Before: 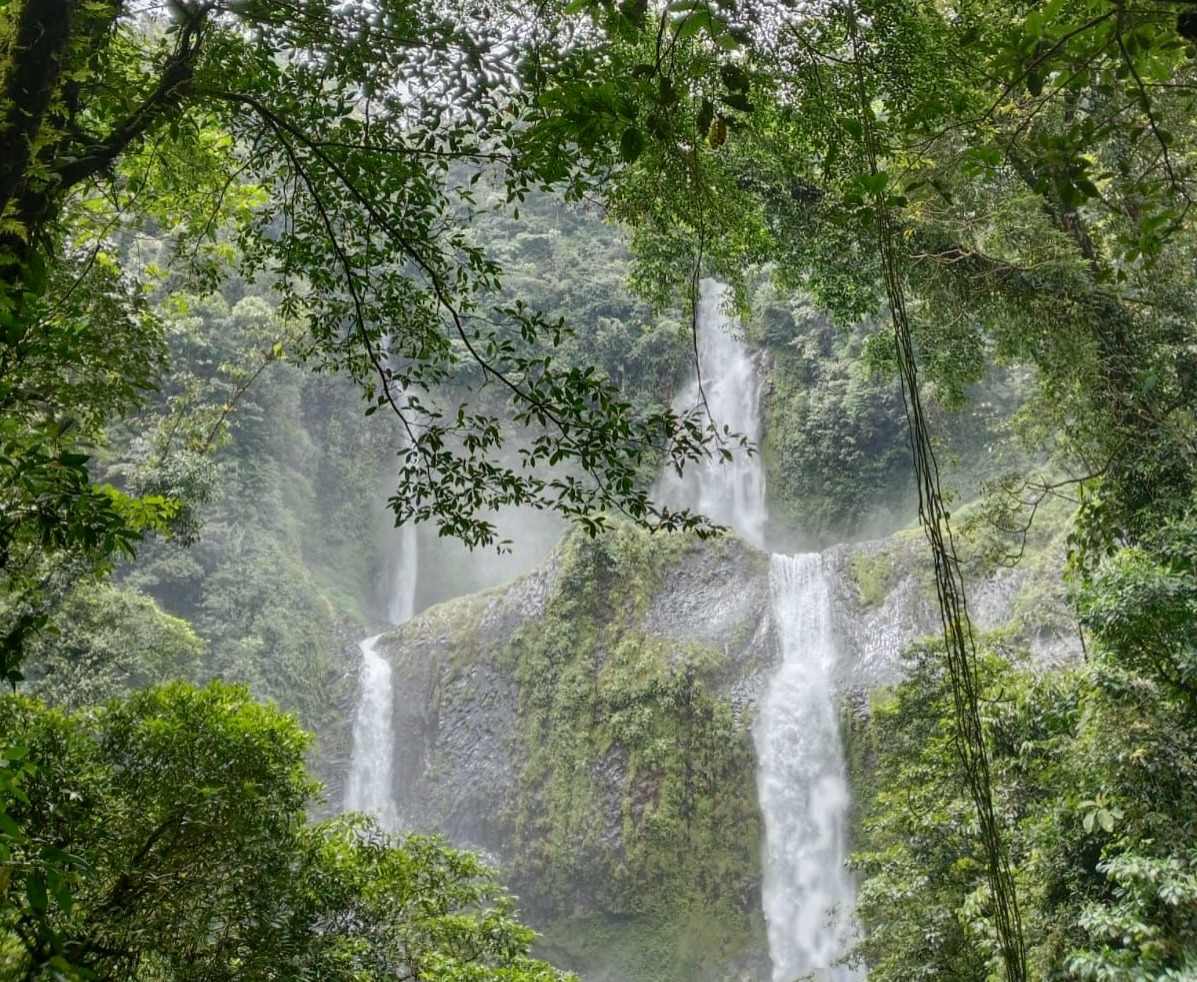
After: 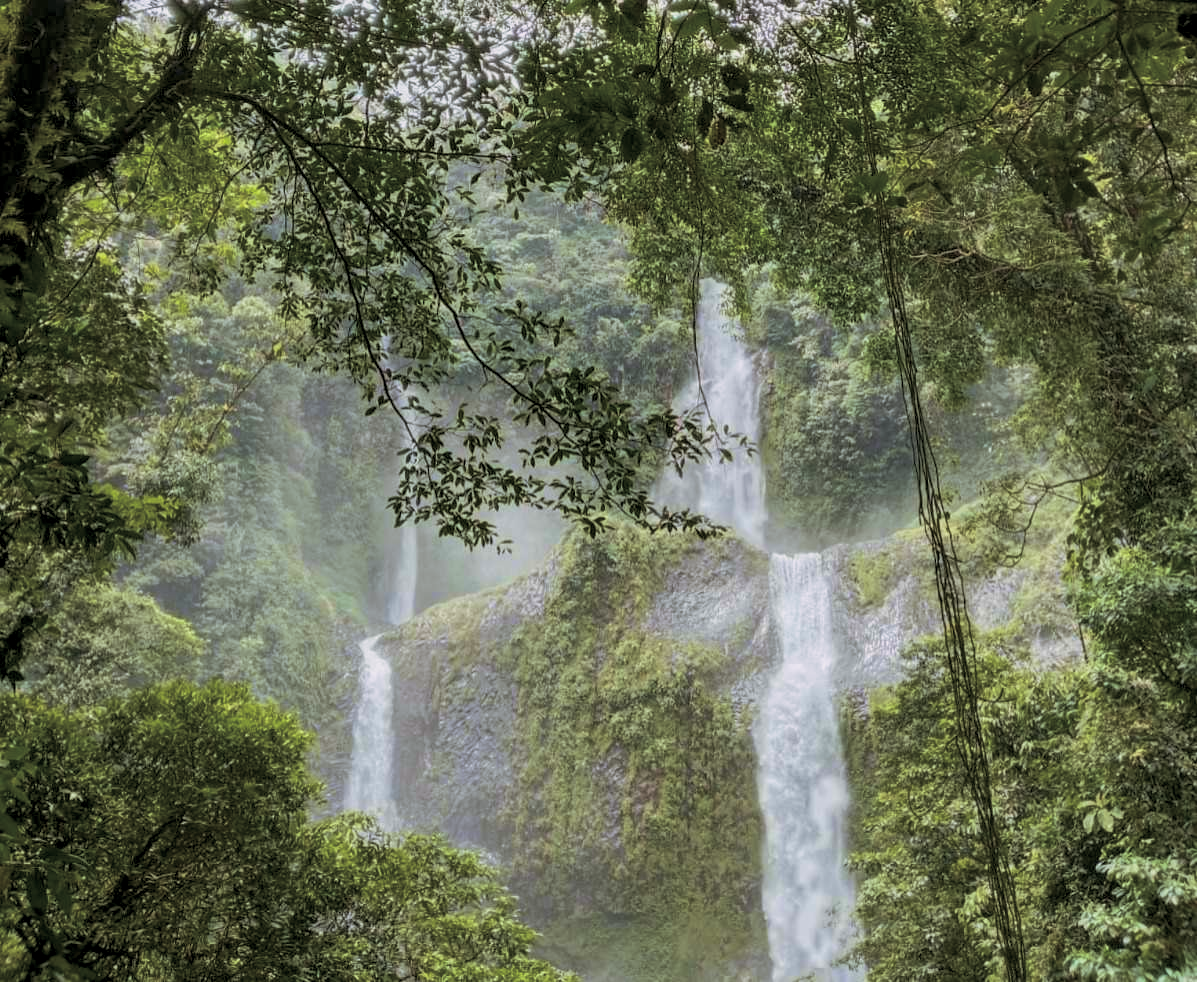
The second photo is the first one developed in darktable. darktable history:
split-toning: shadows › hue 46.8°, shadows › saturation 0.17, highlights › hue 316.8°, highlights › saturation 0.27, balance -51.82
velvia: on, module defaults
color balance rgb: global offset › luminance -0.5%, perceptual saturation grading › highlights -17.77%, perceptual saturation grading › mid-tones 33.1%, perceptual saturation grading › shadows 50.52%, perceptual brilliance grading › highlights 10.8%, perceptual brilliance grading › shadows -10.8%, global vibrance 24.22%, contrast -25%
